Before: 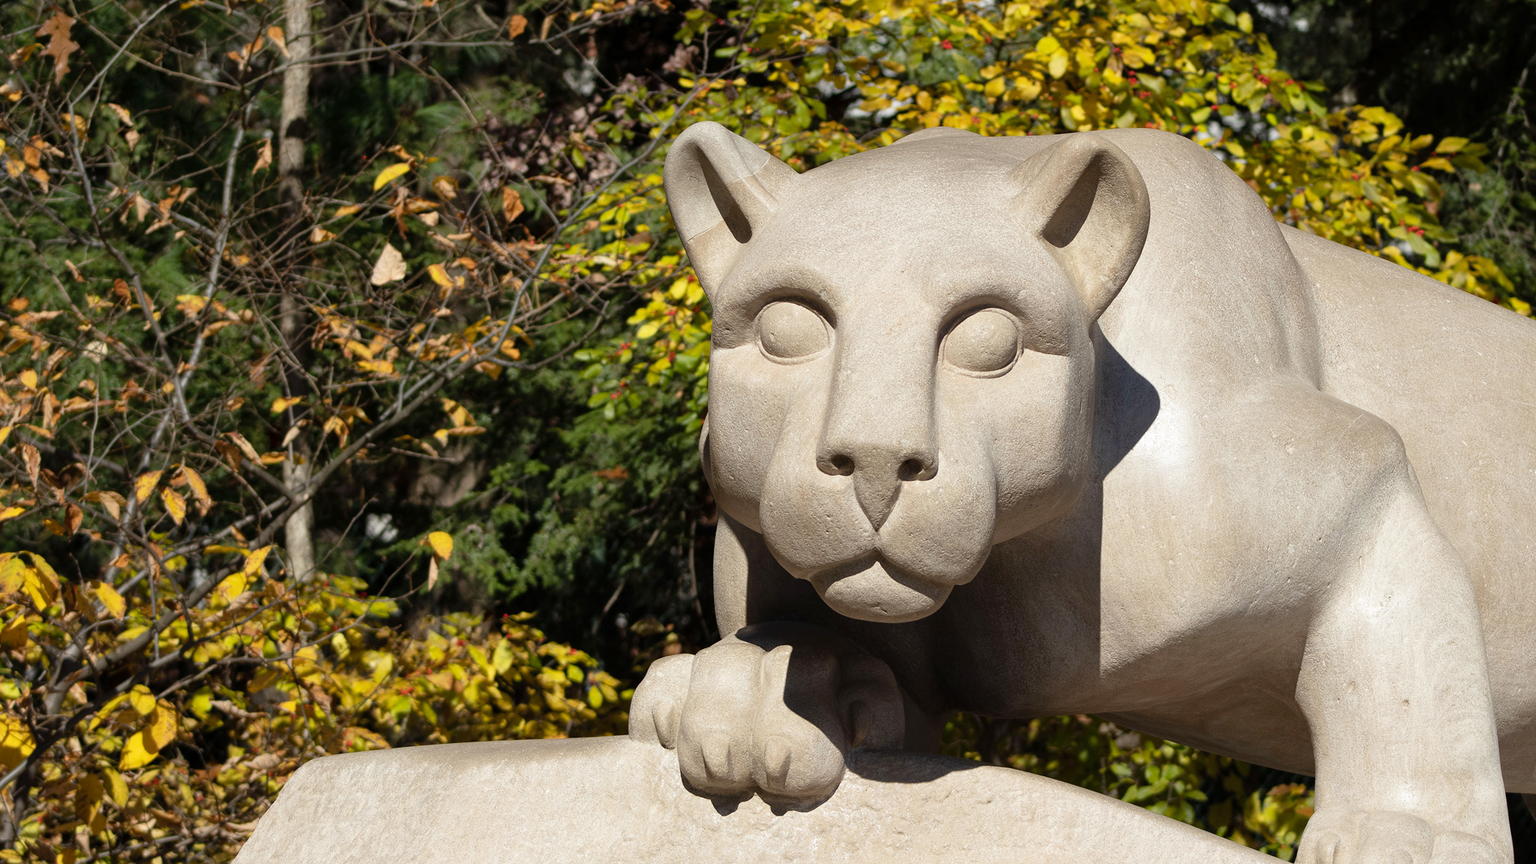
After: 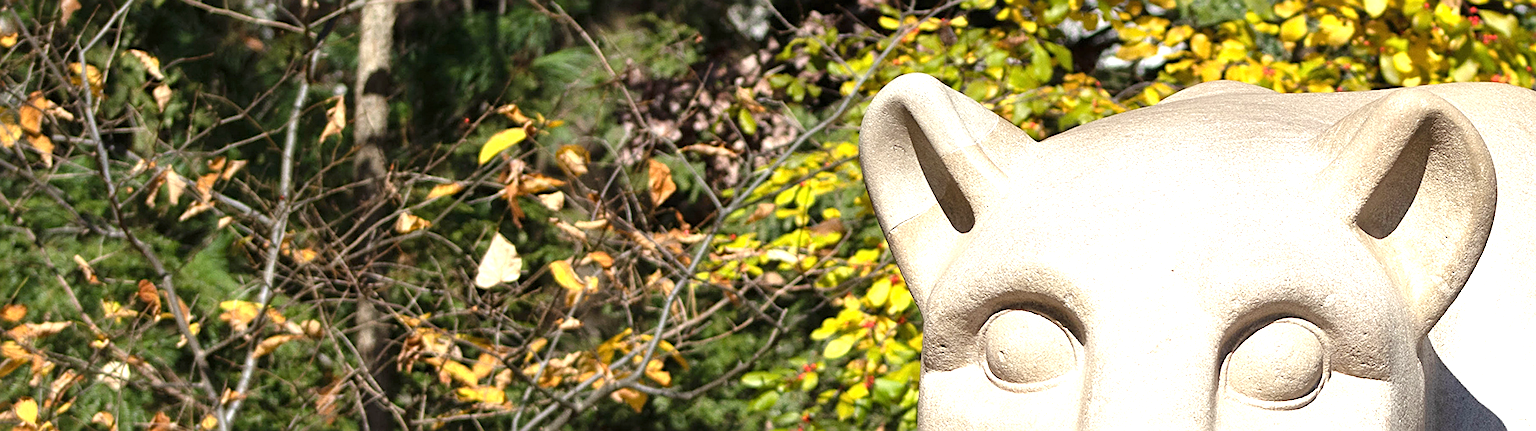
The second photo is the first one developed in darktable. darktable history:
crop: left 0.579%, top 7.627%, right 23.167%, bottom 54.275%
exposure: black level correction 0, exposure 1 EV, compensate exposure bias true, compensate highlight preservation false
sharpen: on, module defaults
